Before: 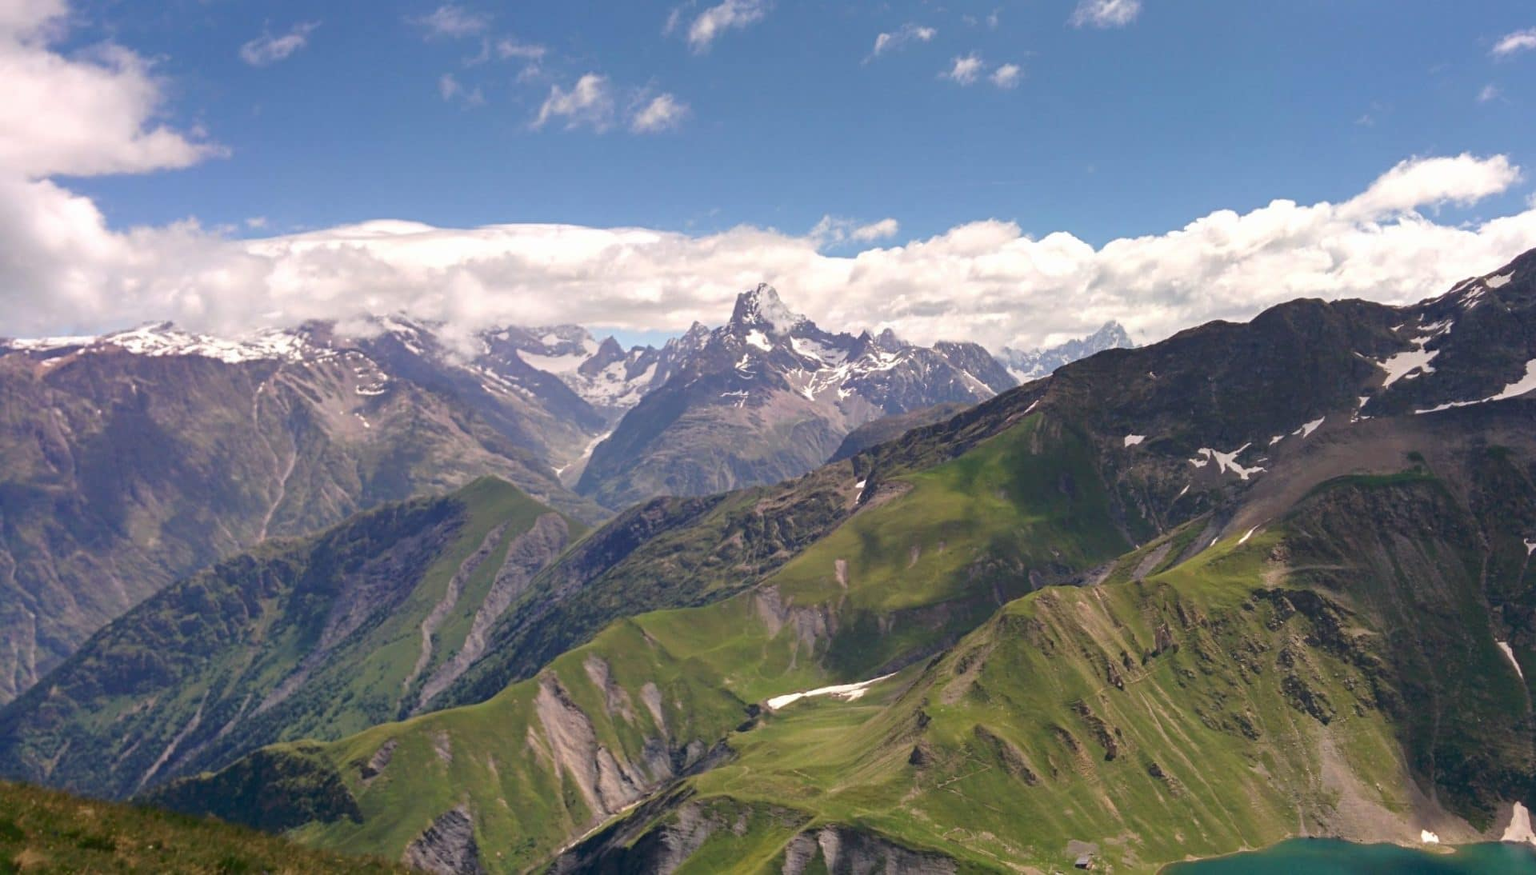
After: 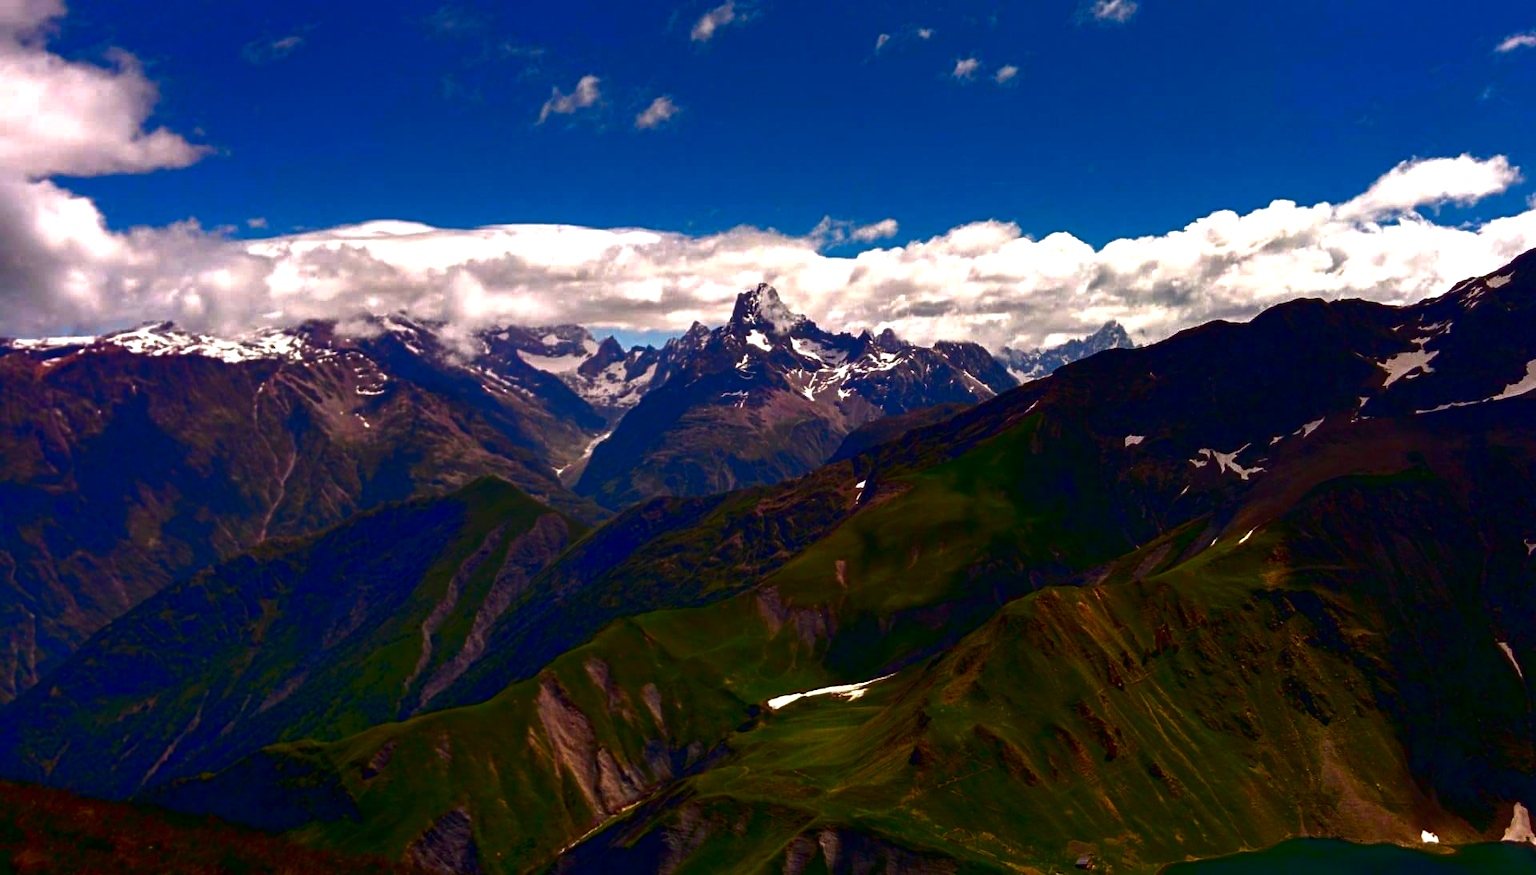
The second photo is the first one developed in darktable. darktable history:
exposure: exposure 0.2 EV, compensate highlight preservation false
contrast brightness saturation: brightness -1, saturation 1
